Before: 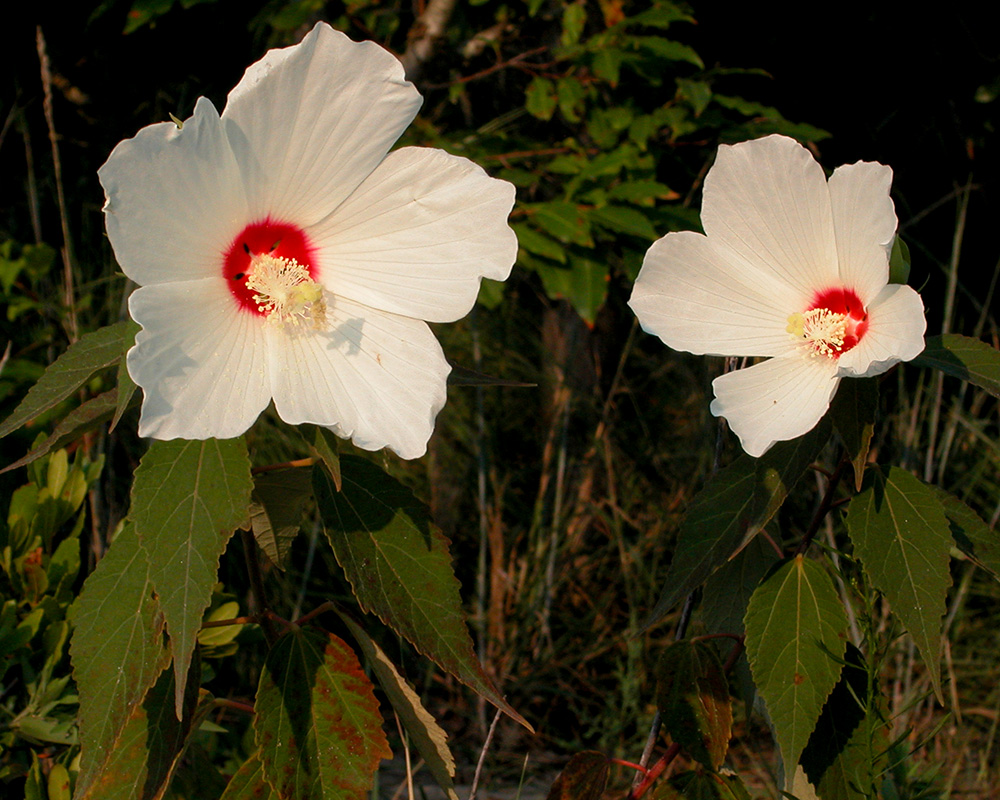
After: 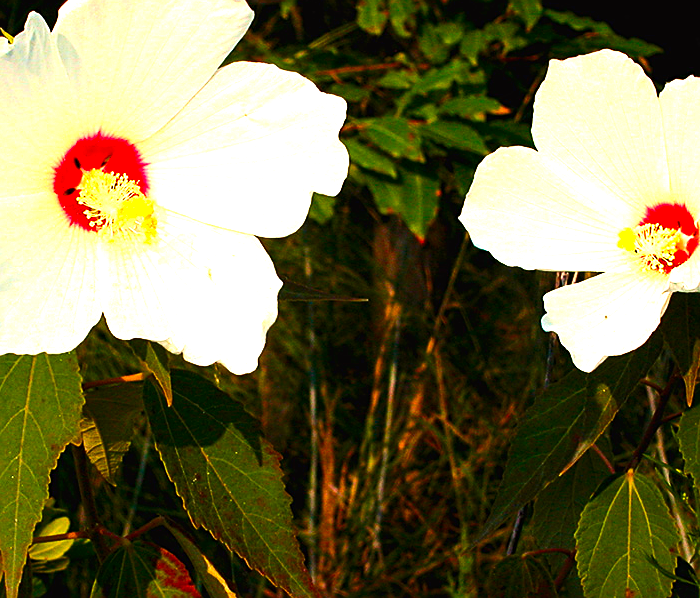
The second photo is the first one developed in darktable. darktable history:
sharpen: amount 0.494
crop and rotate: left 16.913%, top 10.798%, right 13.037%, bottom 14.433%
exposure: black level correction -0.002, exposure 1.11 EV, compensate exposure bias true, compensate highlight preservation false
color balance rgb: shadows lift › chroma 1.049%, shadows lift › hue 29.21°, perceptual saturation grading › global saturation 0.697%, perceptual brilliance grading › global brilliance 15.005%, perceptual brilliance grading › shadows -34.584%, global vibrance 50.003%
velvia: strength 39.92%
contrast brightness saturation: contrast 0.157, saturation 0.334
